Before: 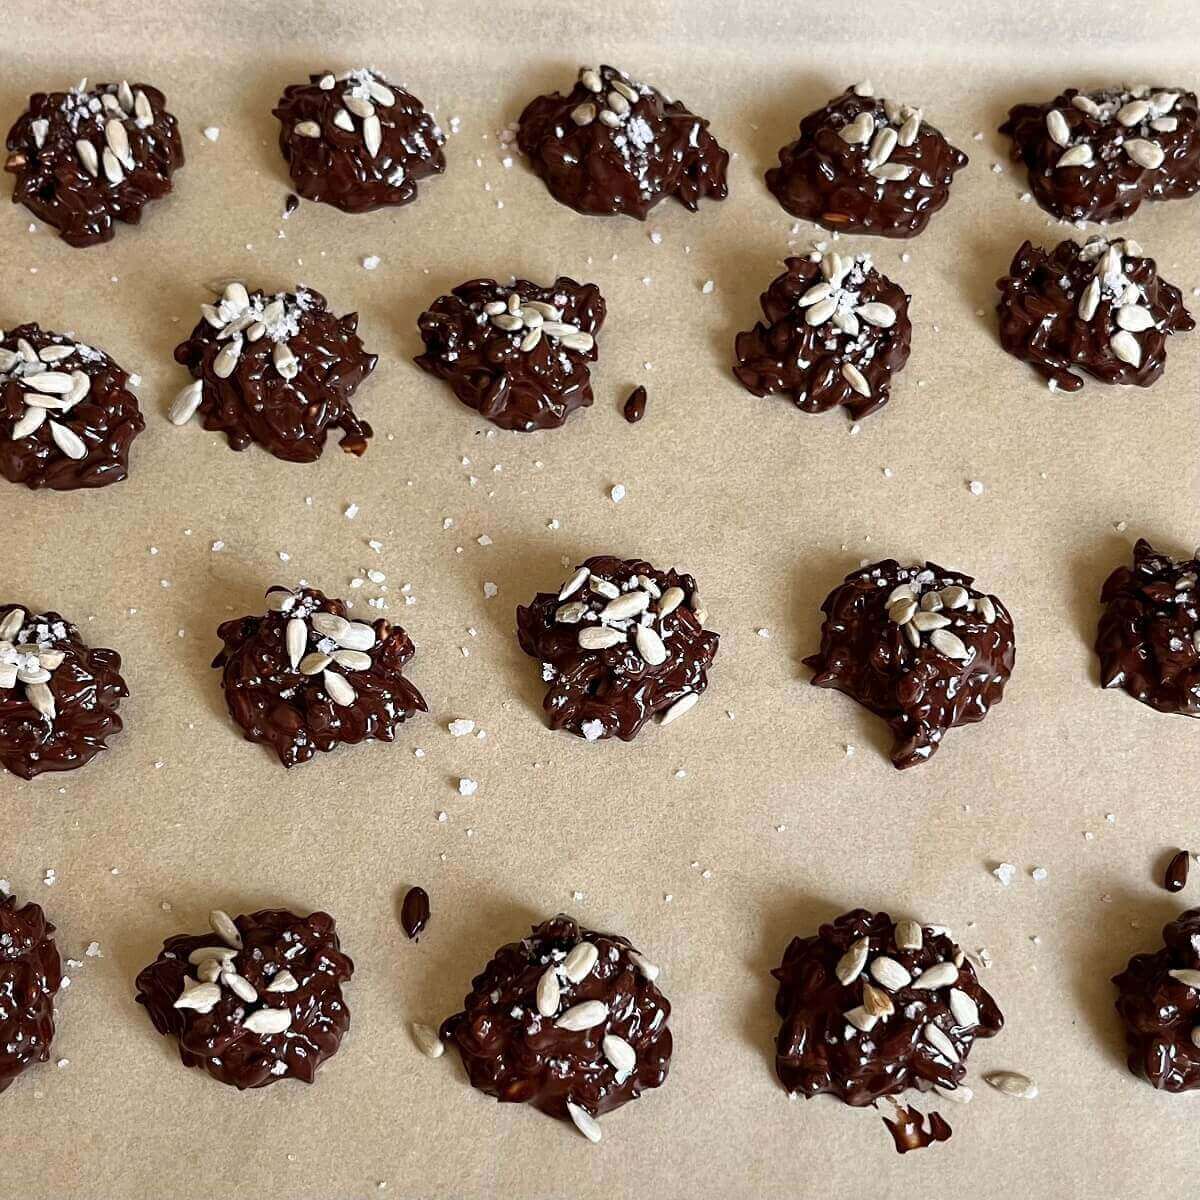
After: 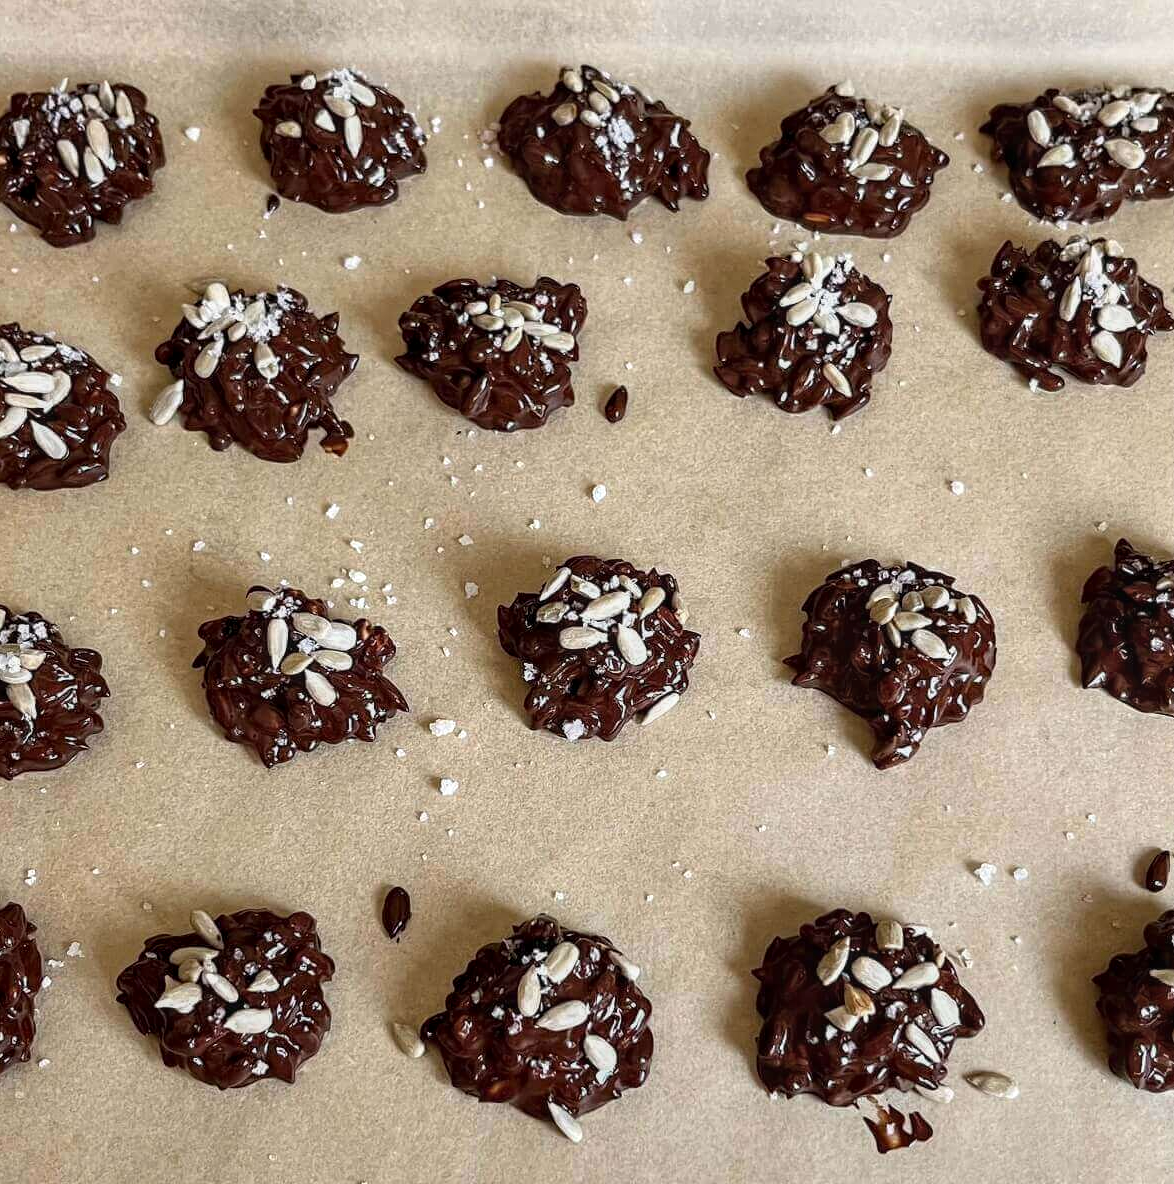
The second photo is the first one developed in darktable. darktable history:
local contrast: on, module defaults
crop and rotate: left 1.636%, right 0.526%, bottom 1.259%
